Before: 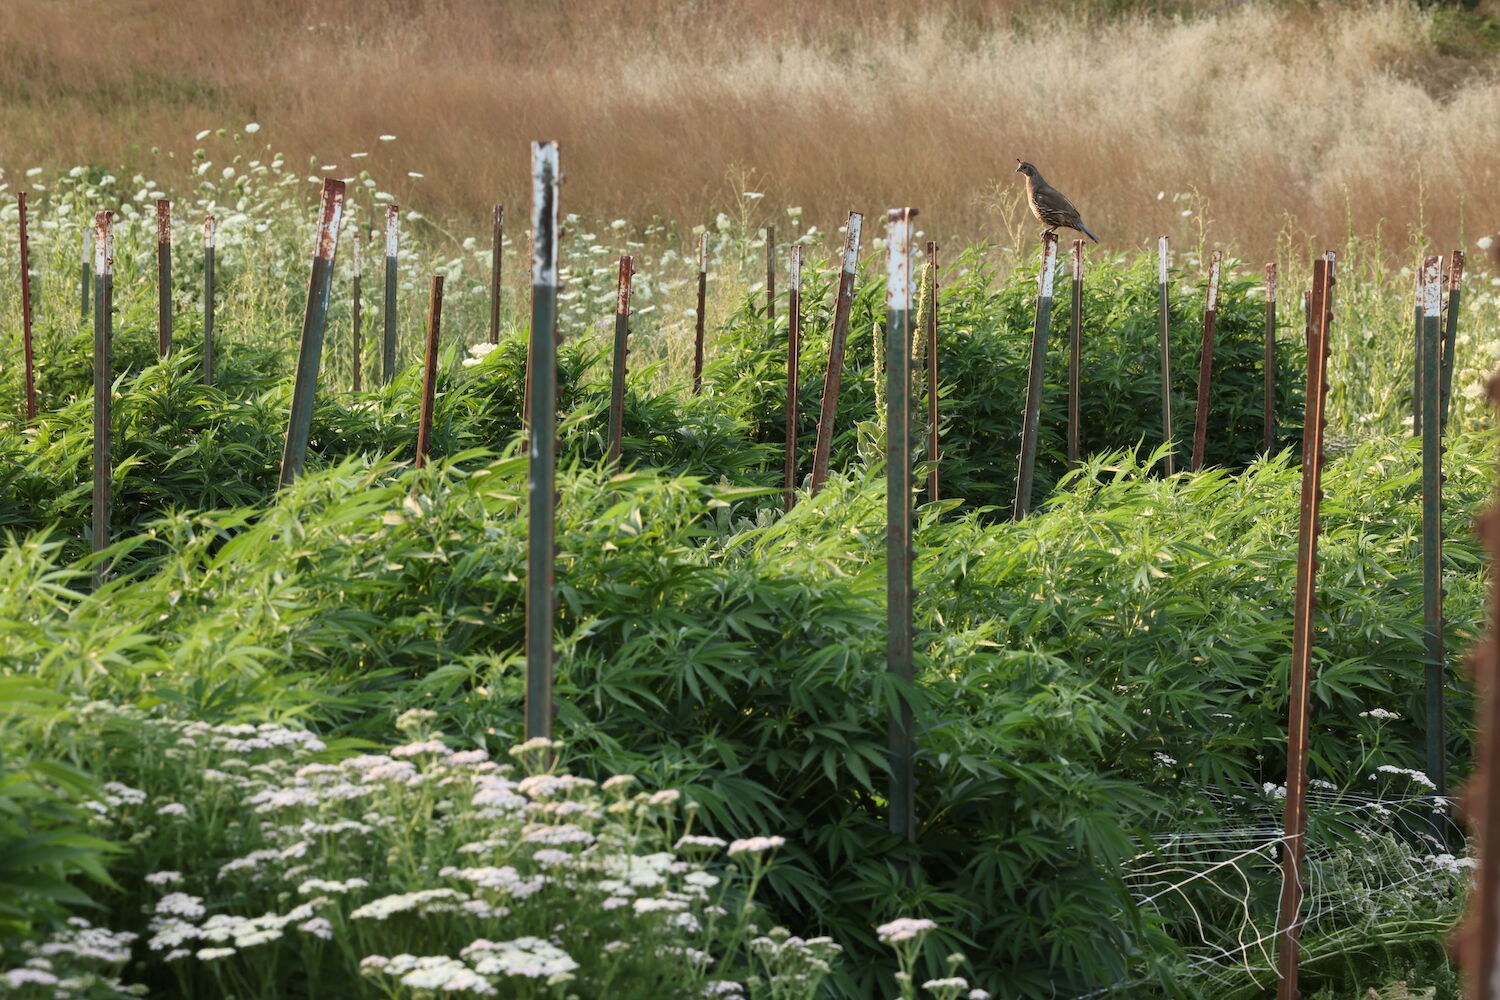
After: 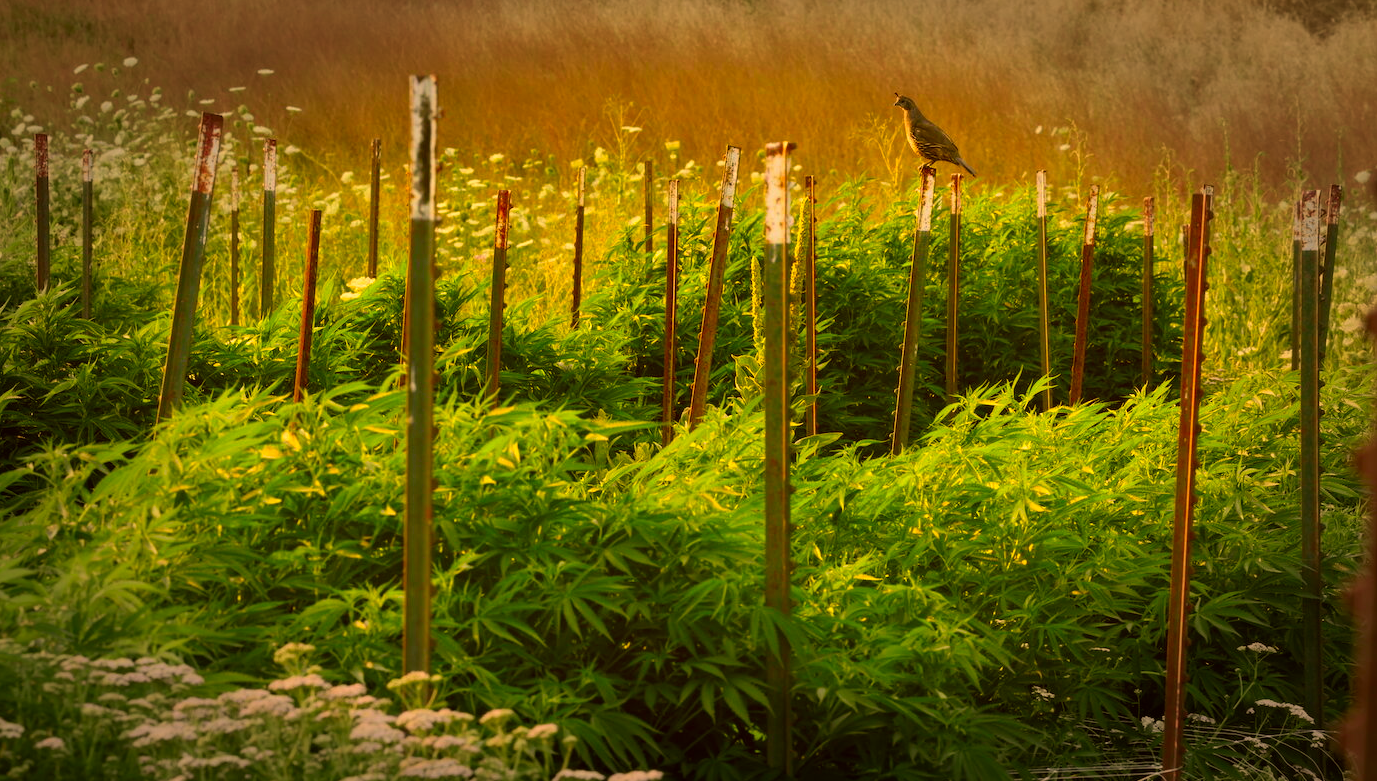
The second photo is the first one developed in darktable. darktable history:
color correction: highlights a* 10.77, highlights b* 30.2, shadows a* 2.58, shadows b* 16.74, saturation 1.73
vignetting: fall-off start 65.77%, fall-off radius 39.76%, brightness -0.58, saturation -0.253, automatic ratio true, width/height ratio 0.671
crop: left 8.183%, top 6.618%, bottom 15.272%
